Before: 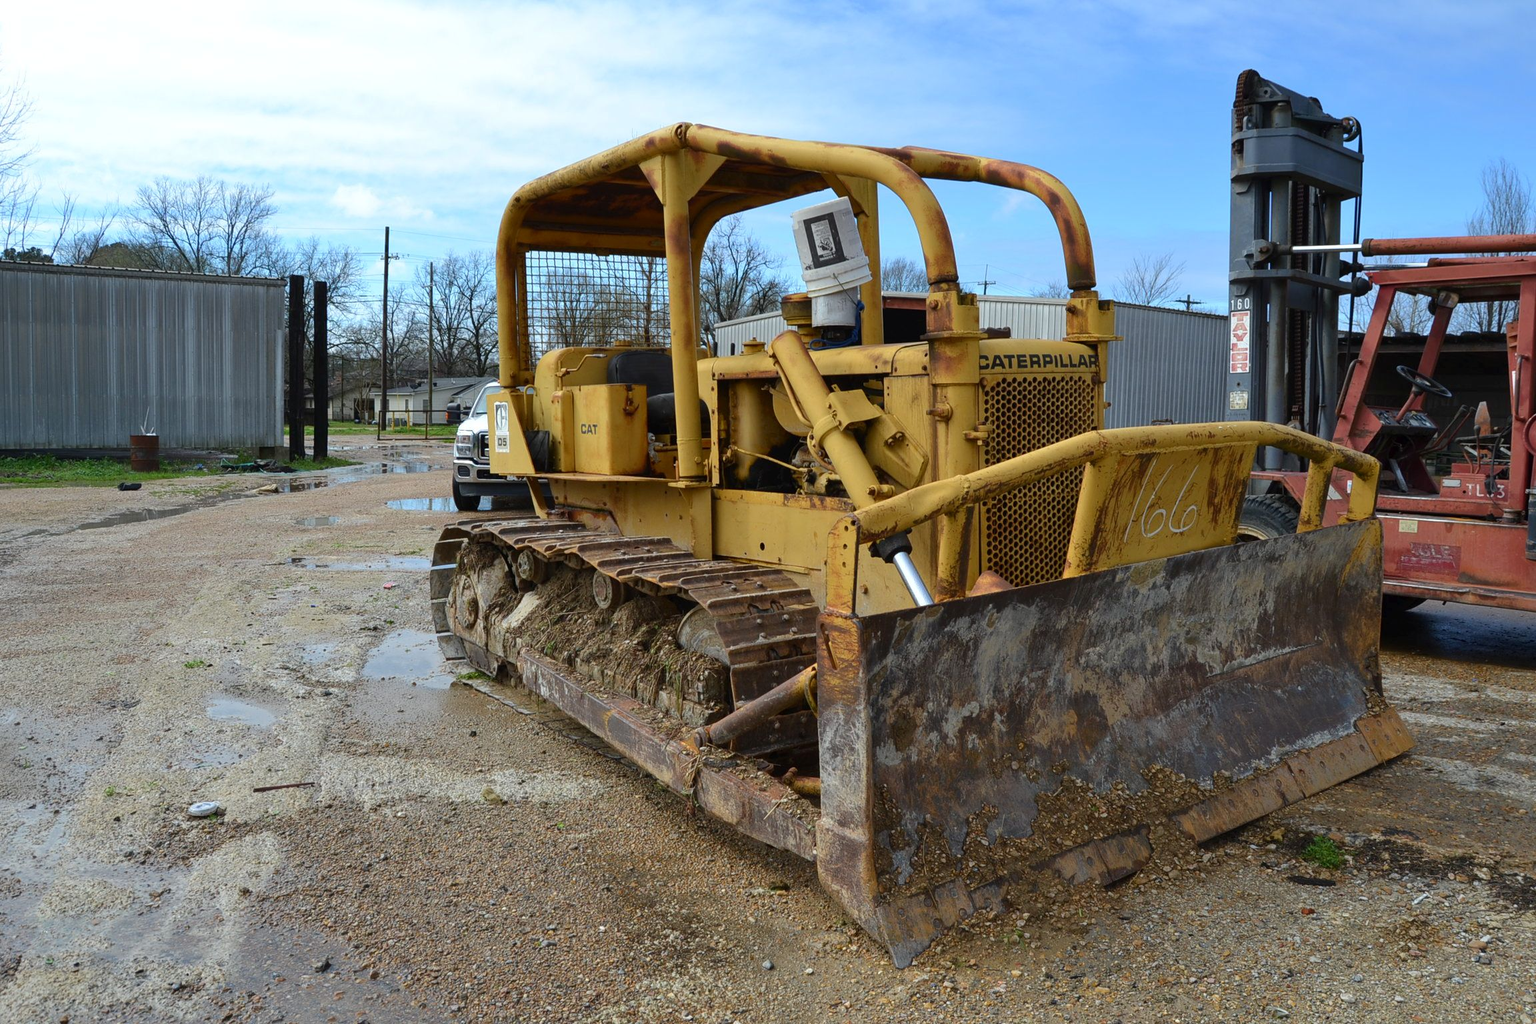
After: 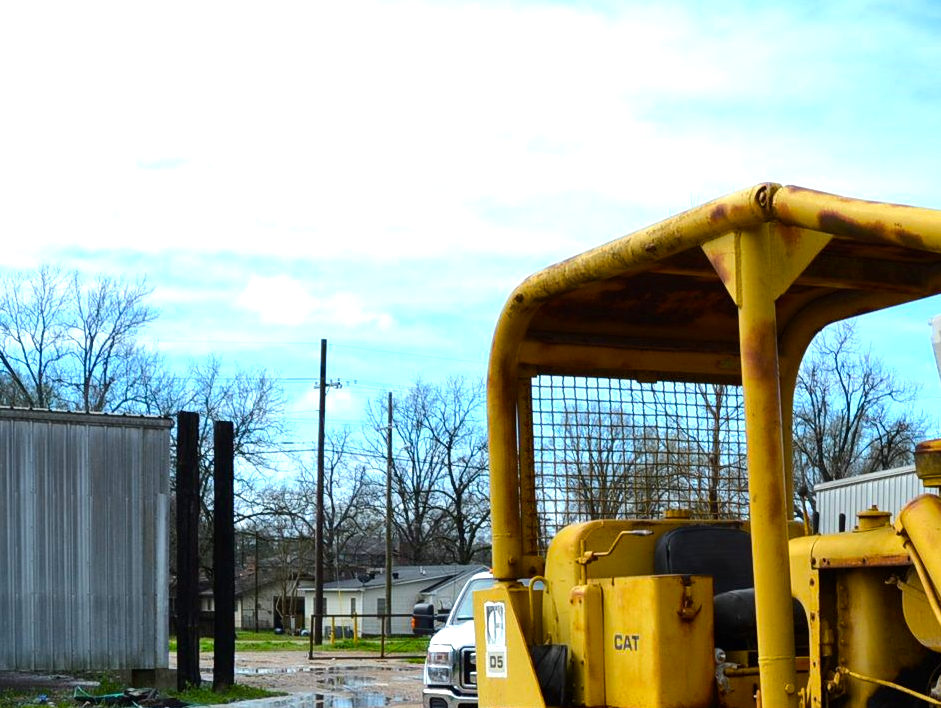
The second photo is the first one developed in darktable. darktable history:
color balance rgb: perceptual saturation grading › global saturation 30.278%, global vibrance 9.428%
exposure: black level correction 0.001, exposure 0.139 EV, compensate highlight preservation false
crop and rotate: left 11.177%, top 0.109%, right 47.97%, bottom 53.796%
tone equalizer: -8 EV -0.407 EV, -7 EV -0.374 EV, -6 EV -0.31 EV, -5 EV -0.246 EV, -3 EV 0.188 EV, -2 EV 0.307 EV, -1 EV 0.365 EV, +0 EV 0.437 EV, edges refinement/feathering 500, mask exposure compensation -1.57 EV, preserve details no
